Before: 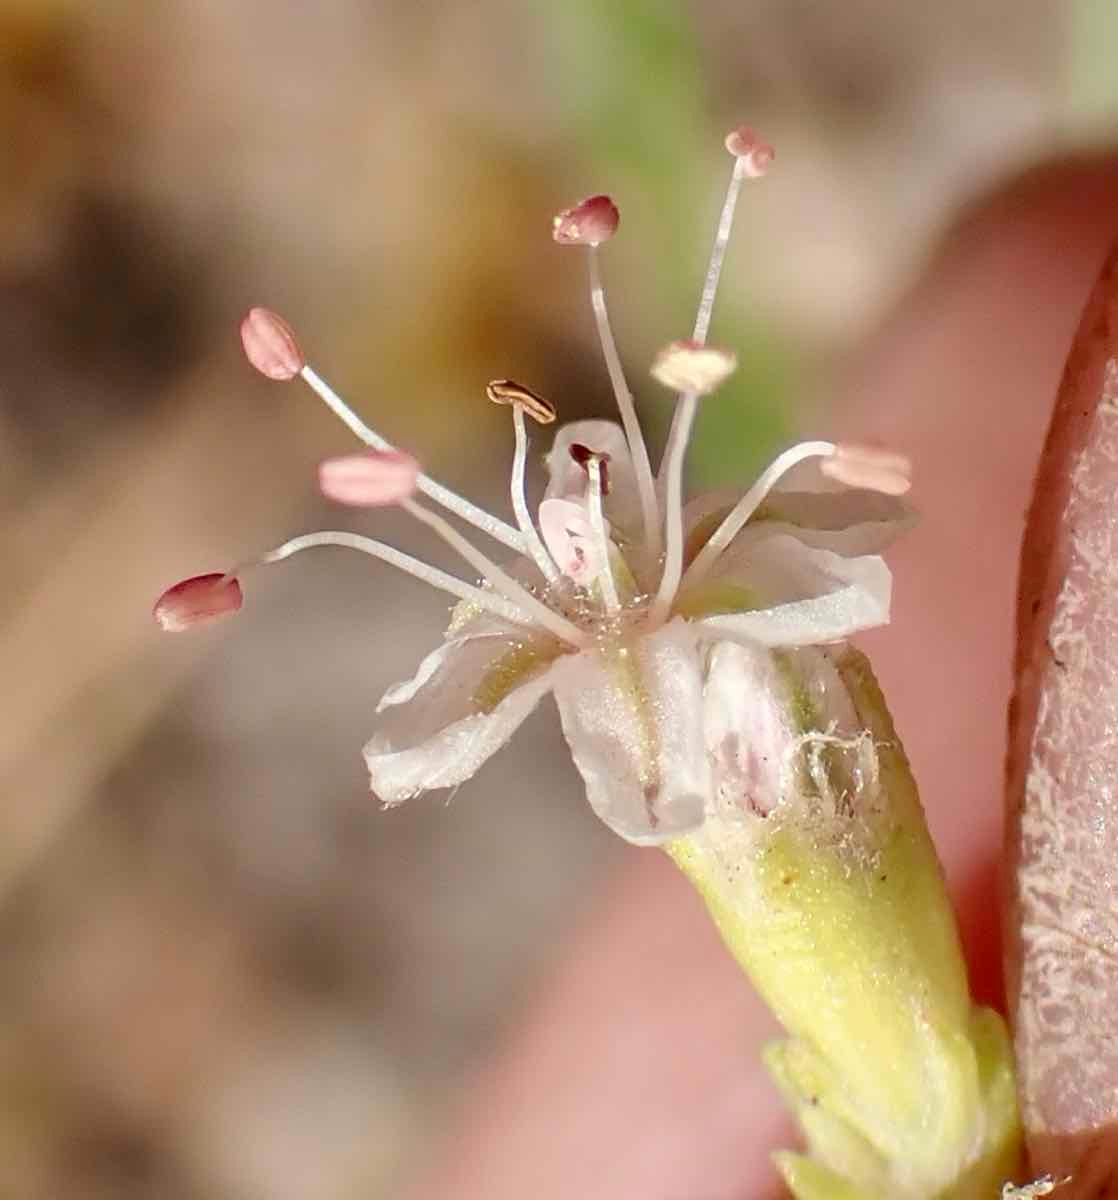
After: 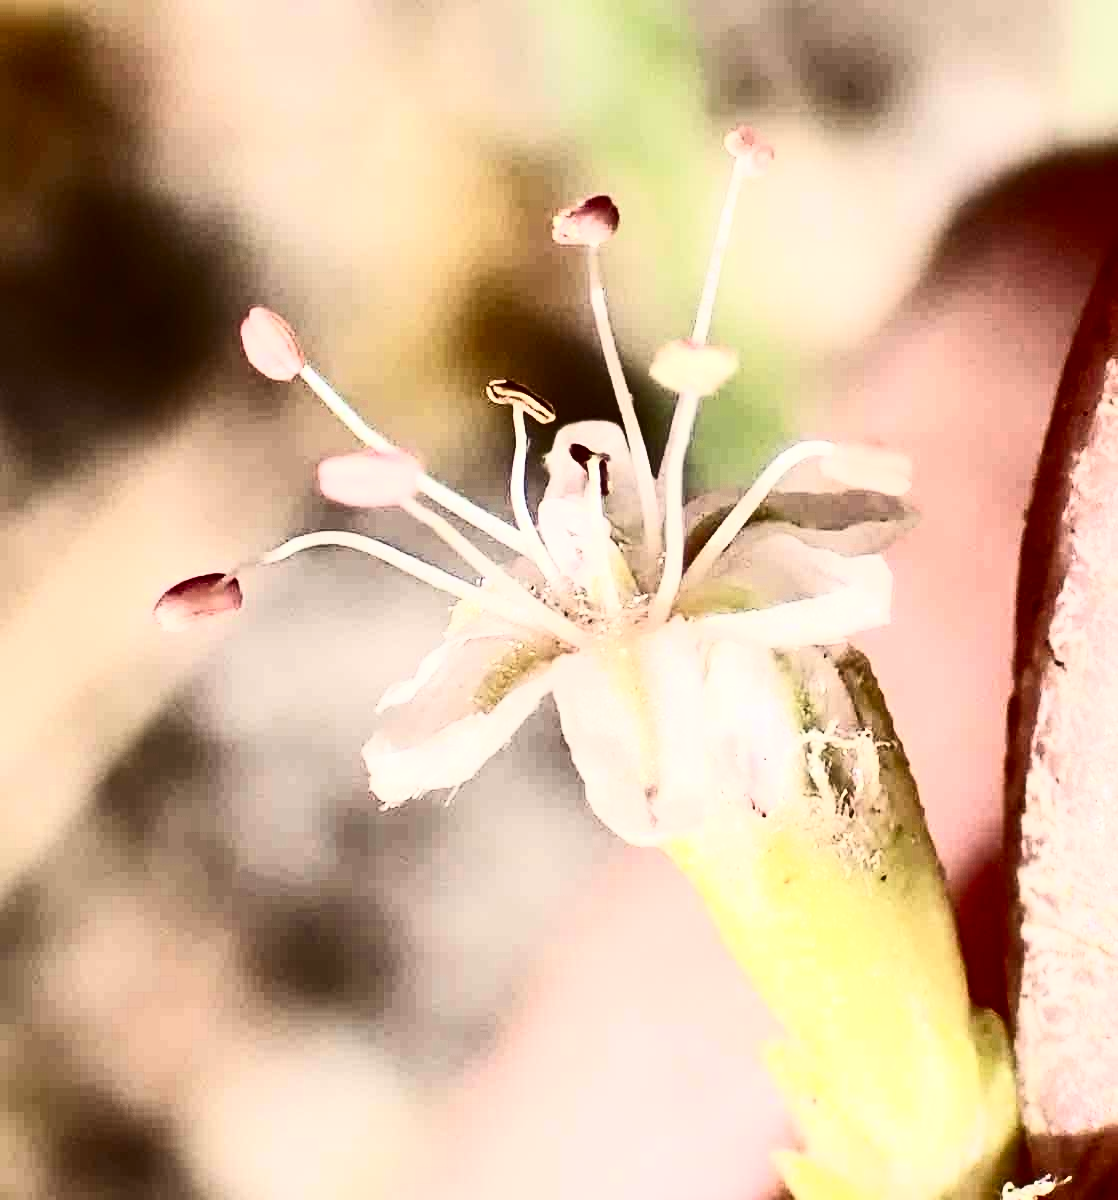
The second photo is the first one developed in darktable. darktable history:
contrast brightness saturation: contrast 0.928, brightness 0.197
filmic rgb: middle gray luminance 18.24%, black relative exposure -11.53 EV, white relative exposure 2.57 EV, threshold 3.03 EV, target black luminance 0%, hardness 8.42, latitude 98.66%, contrast 1.079, shadows ↔ highlights balance 0.707%, color science v4 (2020), enable highlight reconstruction true
